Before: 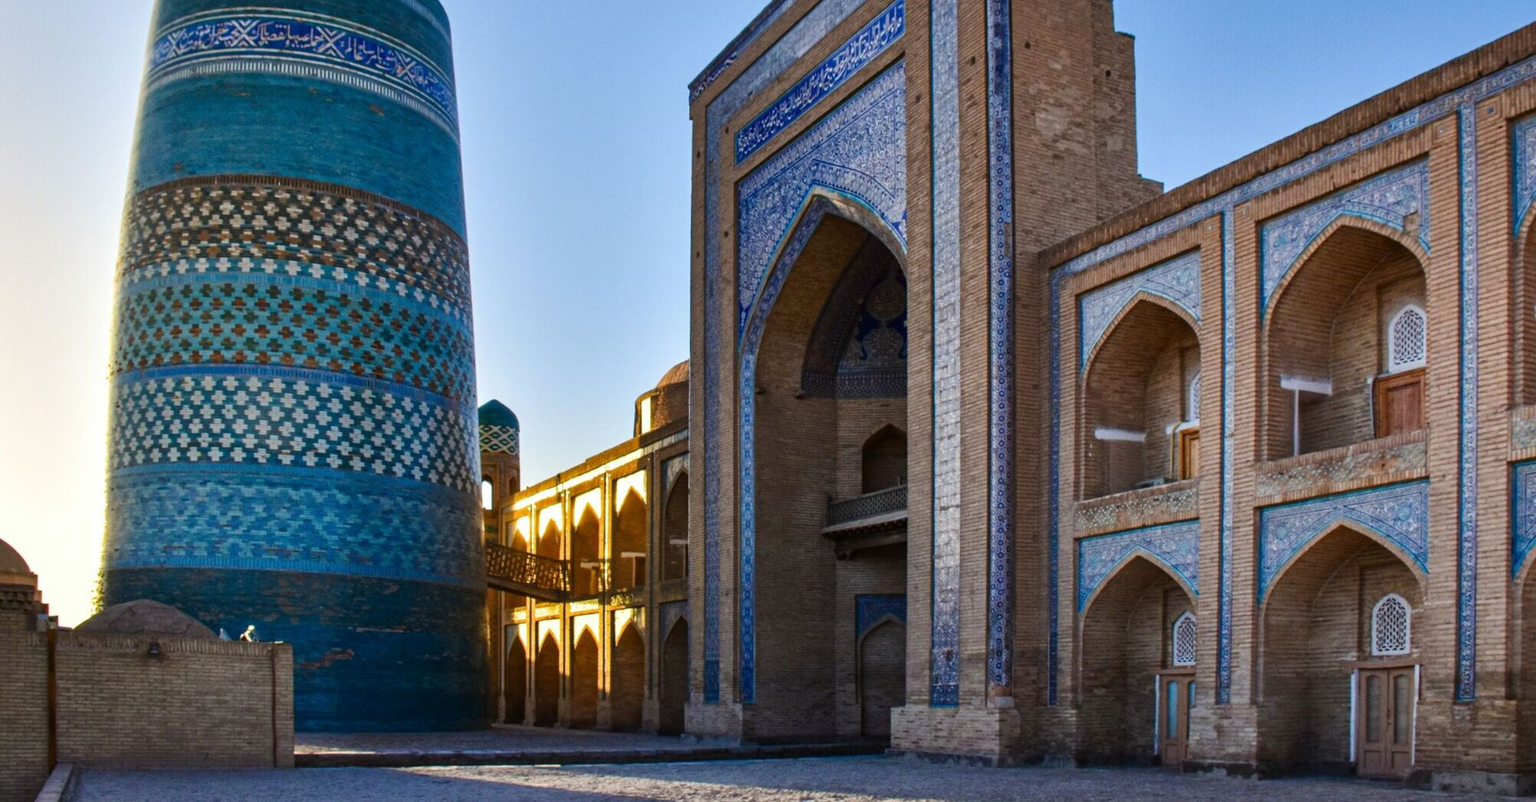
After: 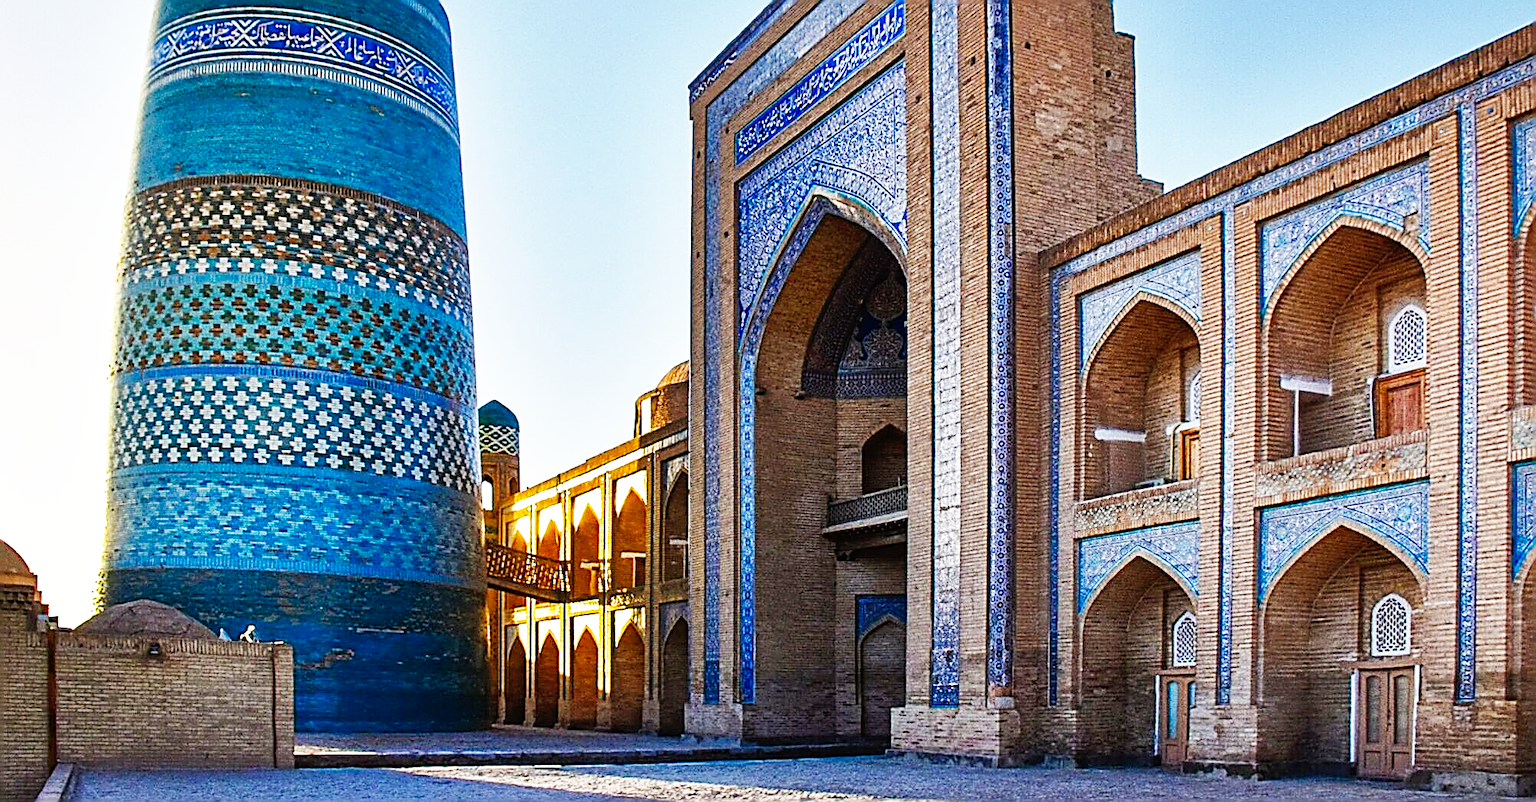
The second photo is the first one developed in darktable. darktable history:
base curve: curves: ch0 [(0, 0) (0.007, 0.004) (0.027, 0.03) (0.046, 0.07) (0.207, 0.54) (0.442, 0.872) (0.673, 0.972) (1, 1)], preserve colors none
shadows and highlights: on, module defaults
sharpen: amount 1.998
